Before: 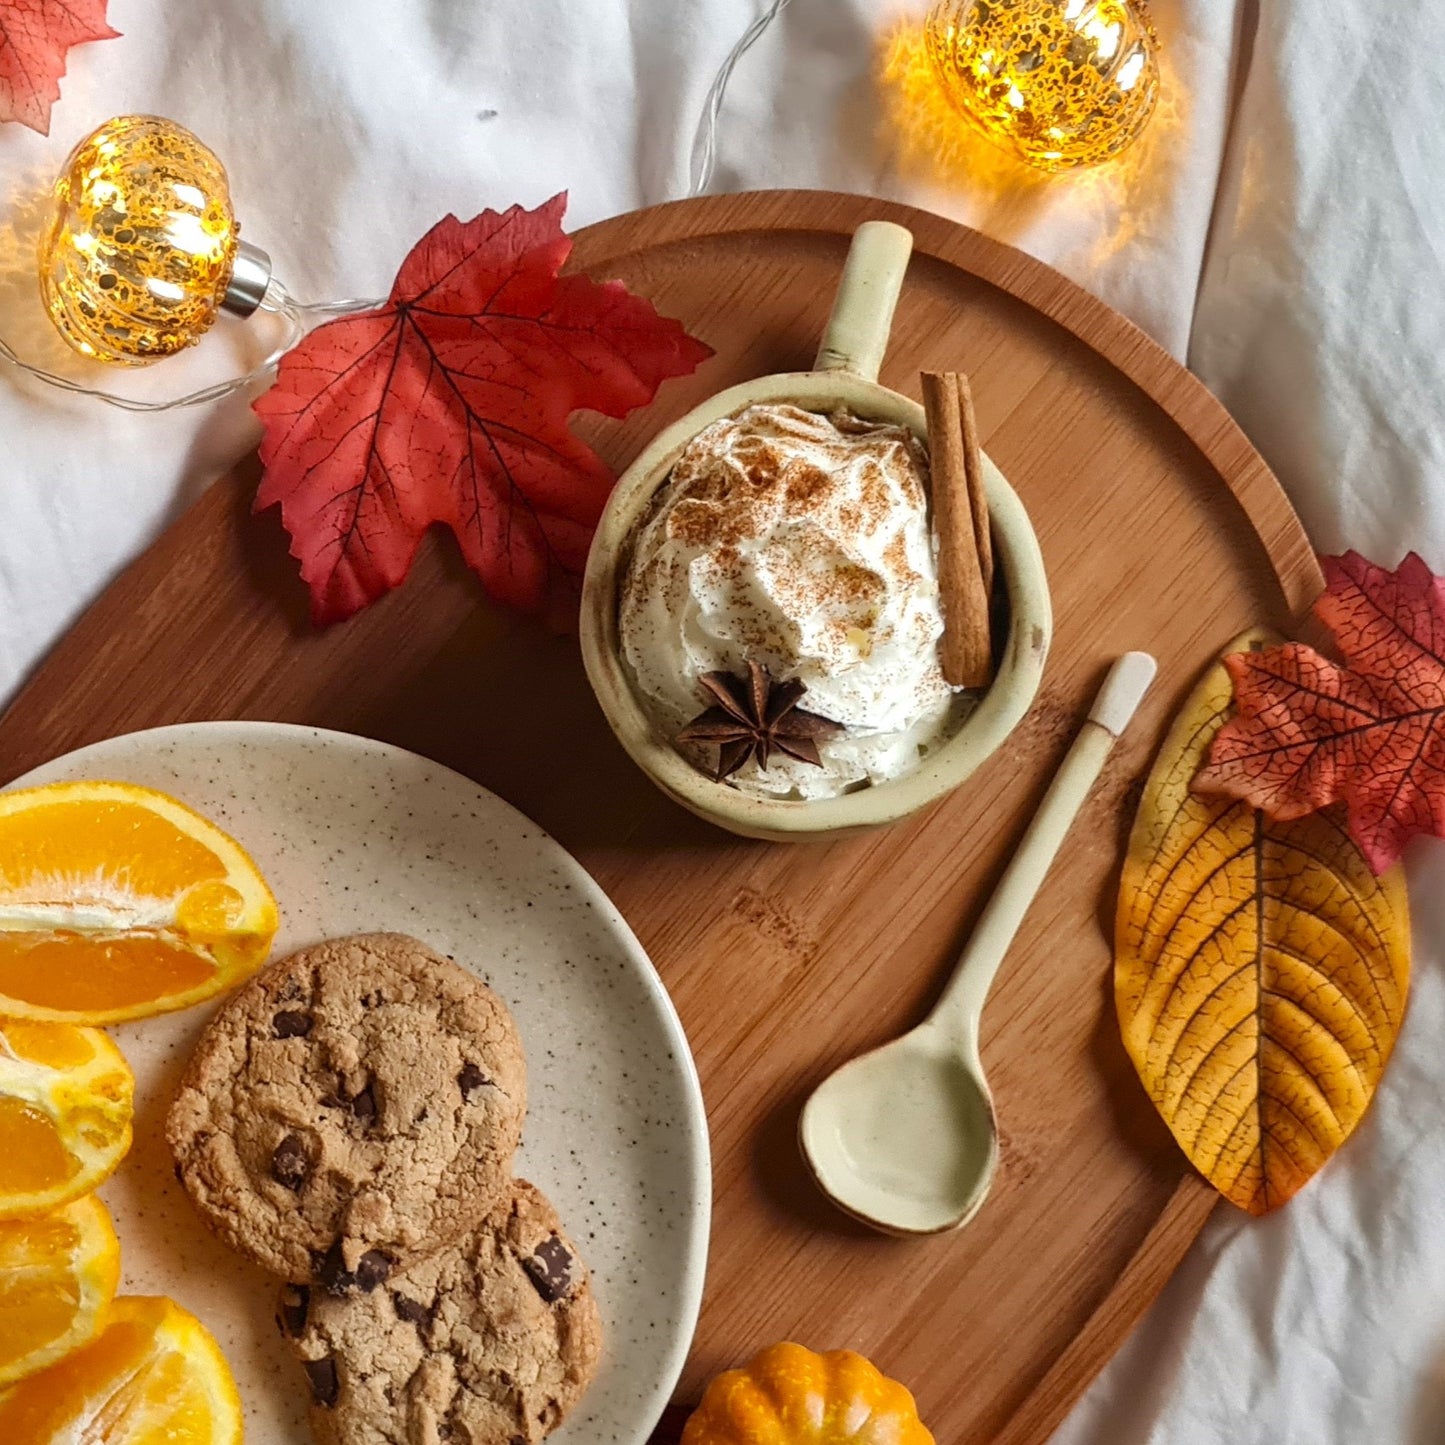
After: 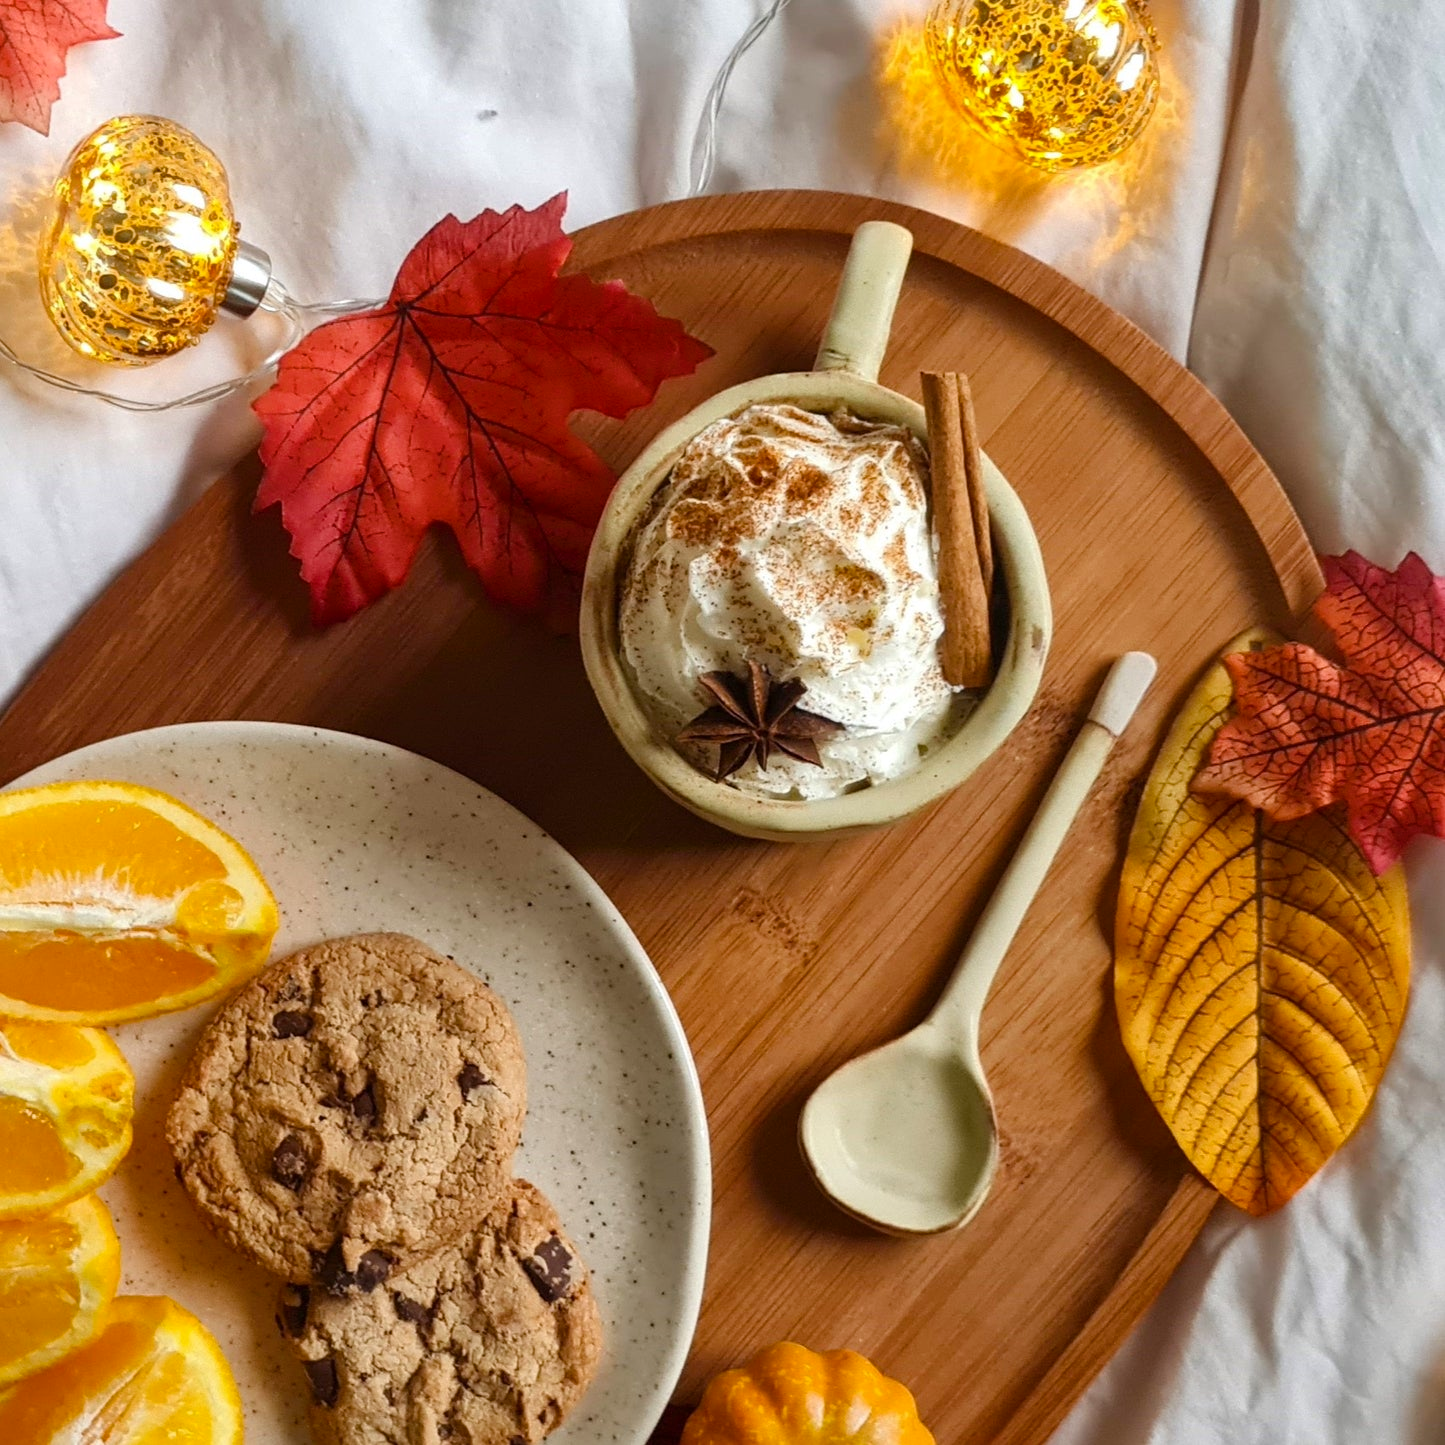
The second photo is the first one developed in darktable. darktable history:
color correction: highlights a* 0.003, highlights b* -0.283
color balance rgb: linear chroma grading › shadows 19.44%, linear chroma grading › highlights 3.42%, linear chroma grading › mid-tones 10.16%
